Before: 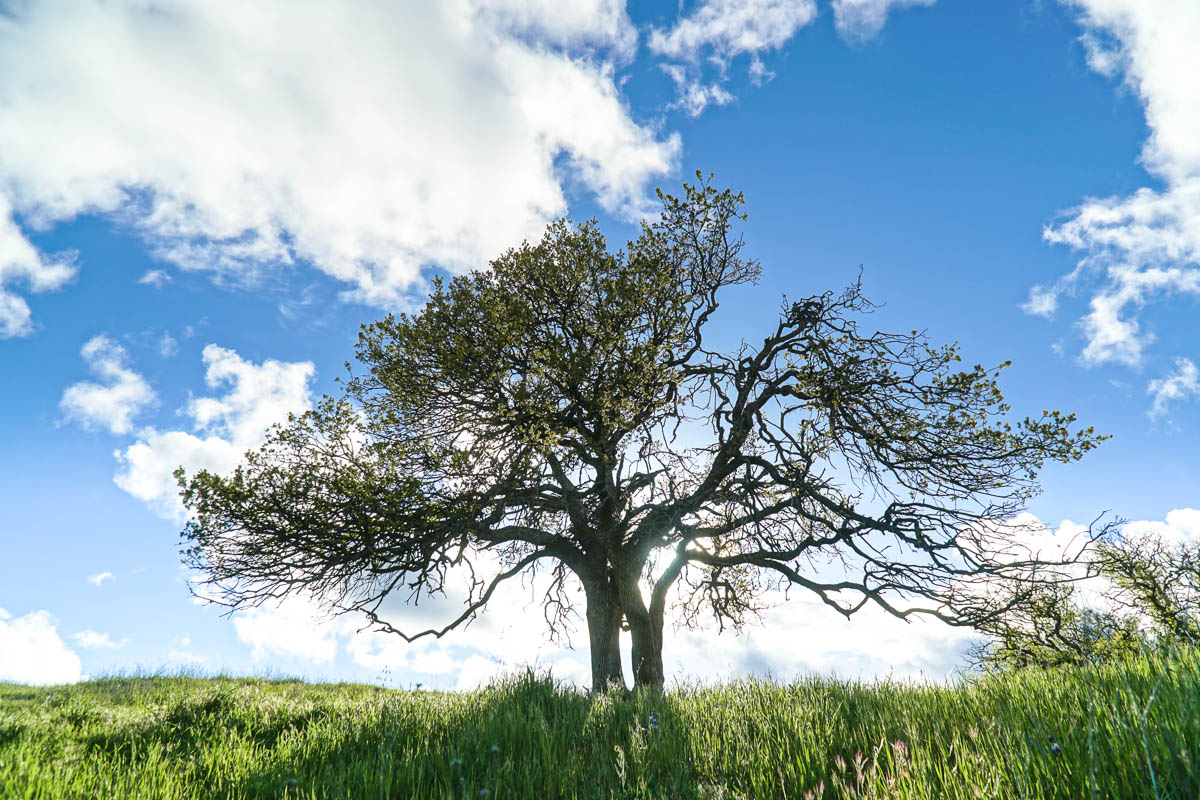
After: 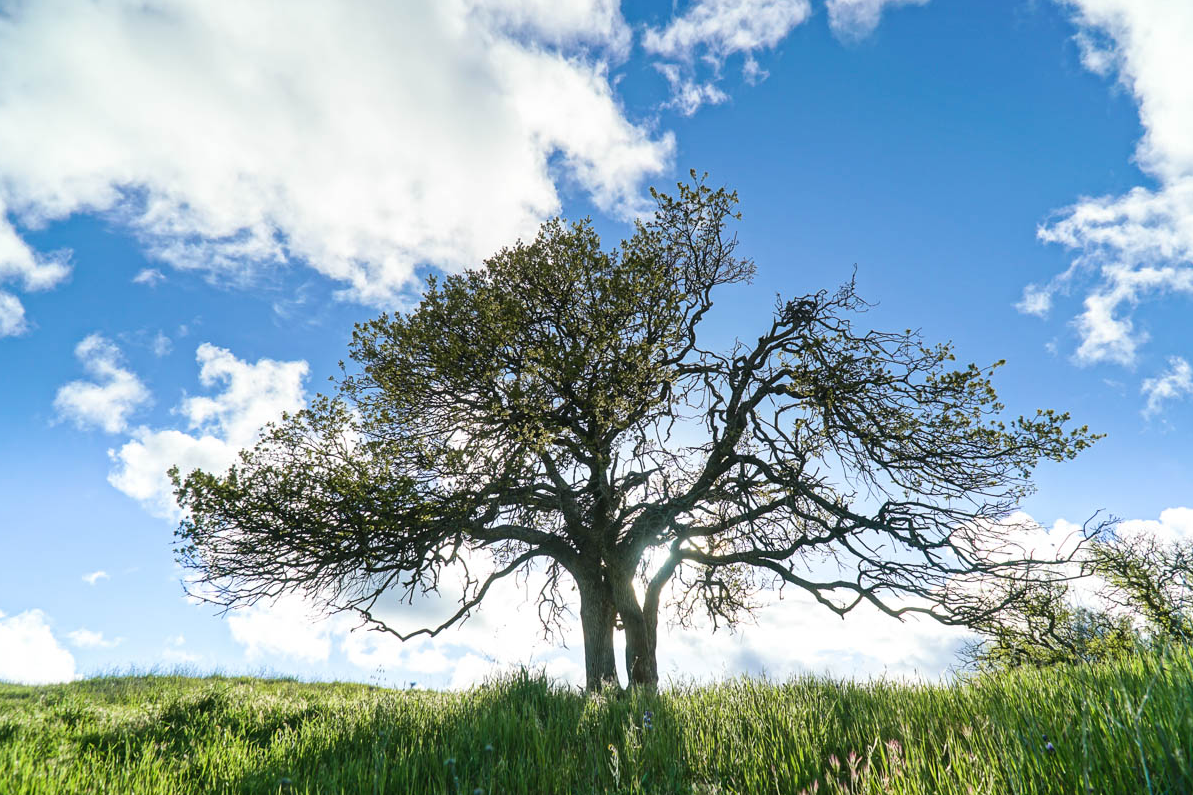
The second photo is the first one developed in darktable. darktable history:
crop and rotate: left 0.523%, top 0.213%, bottom 0.331%
